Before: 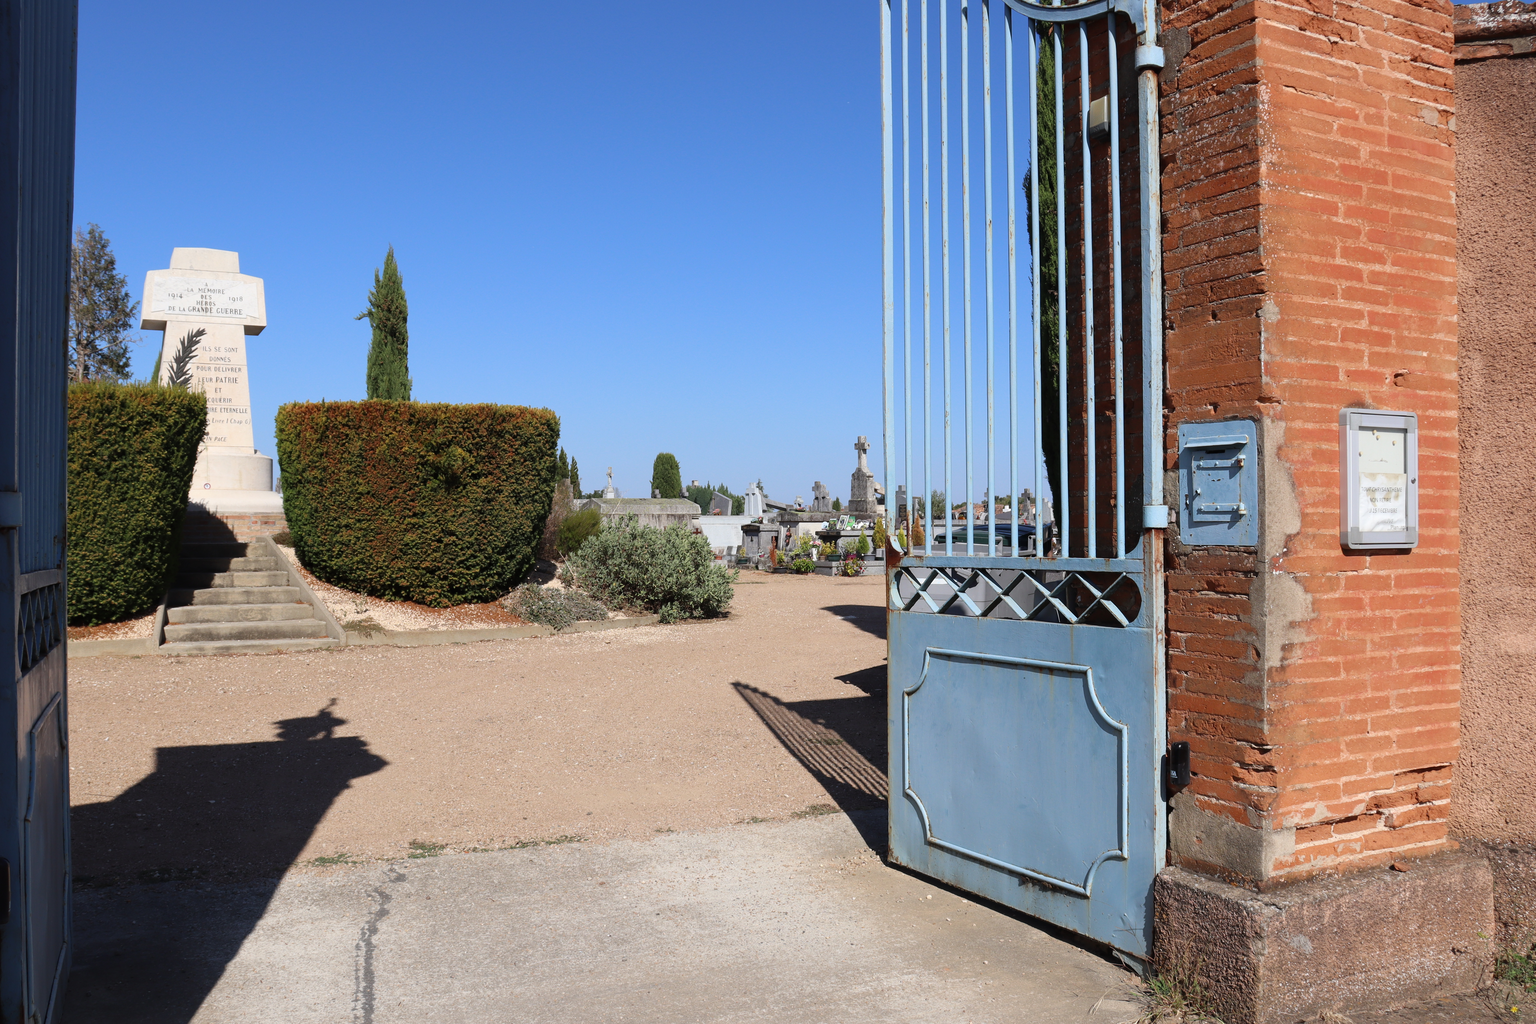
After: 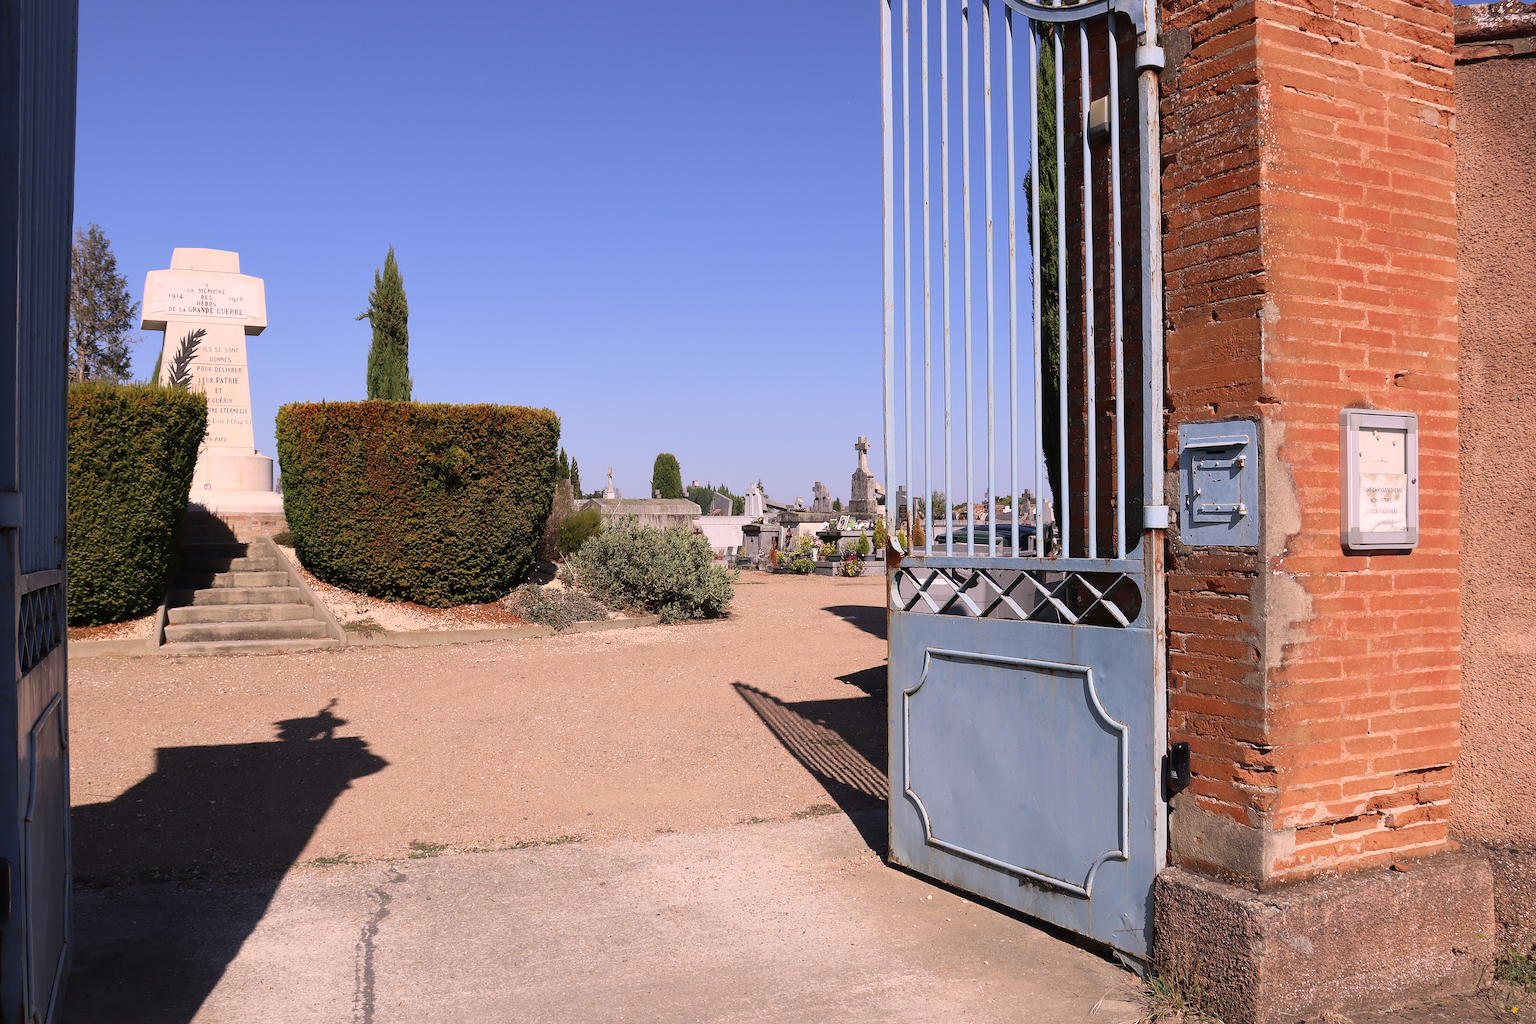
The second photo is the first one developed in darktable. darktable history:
color correction: highlights a* 12.23, highlights b* 5.41
sharpen: on, module defaults
tone equalizer: on, module defaults
